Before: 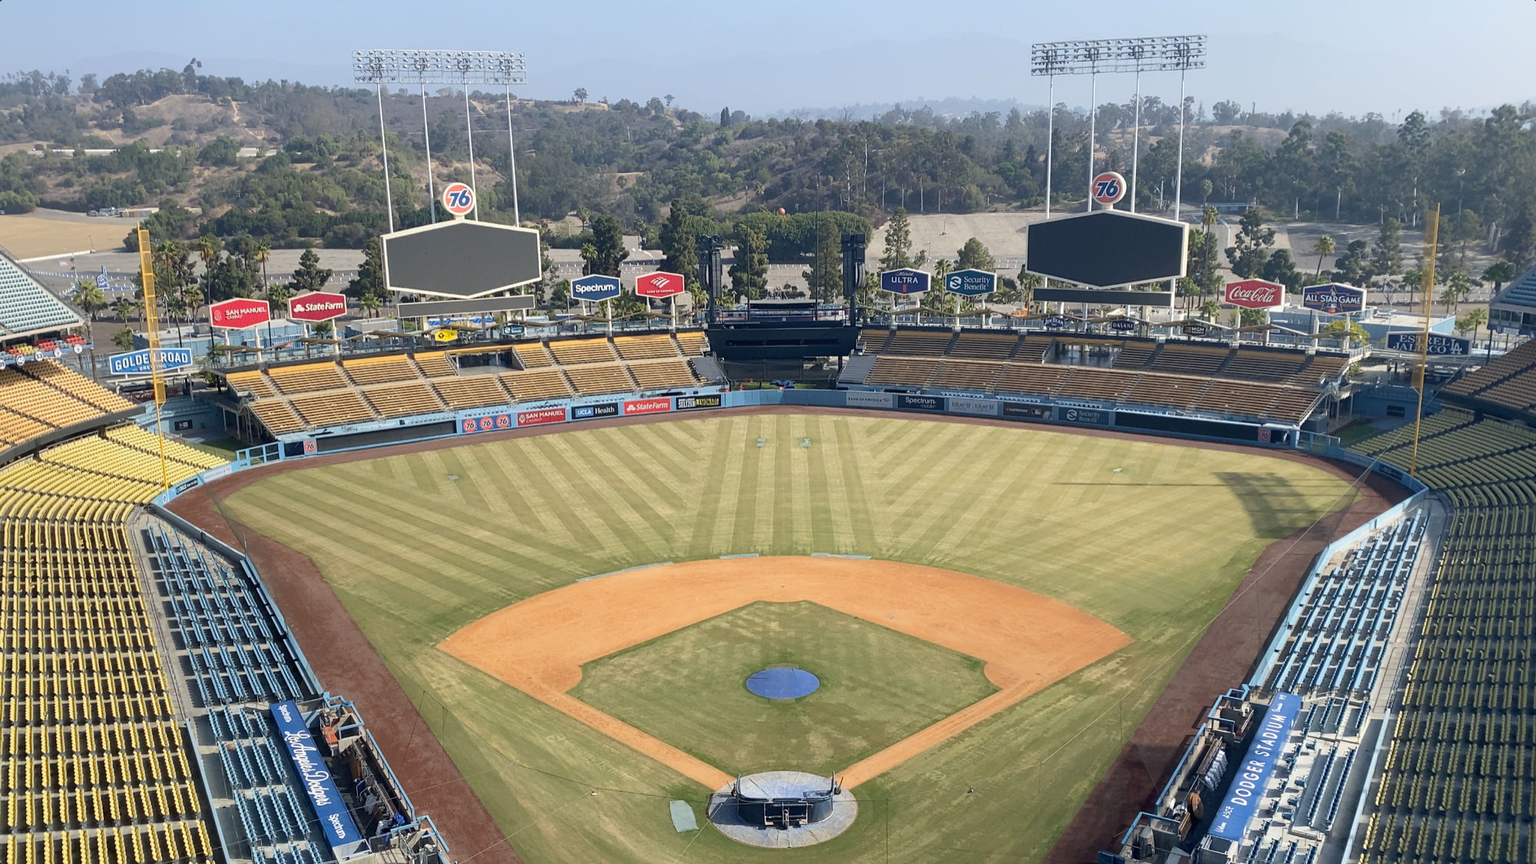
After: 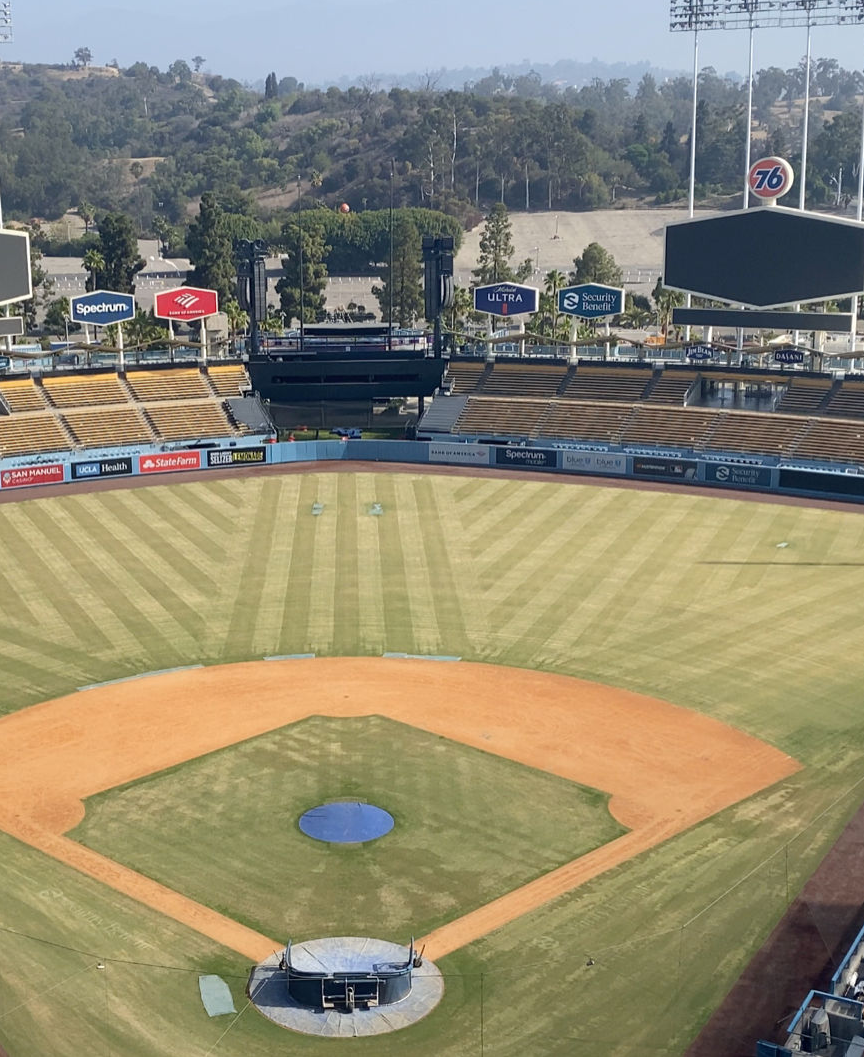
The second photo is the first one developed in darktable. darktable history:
crop: left 33.66%, top 5.992%, right 23.135%
